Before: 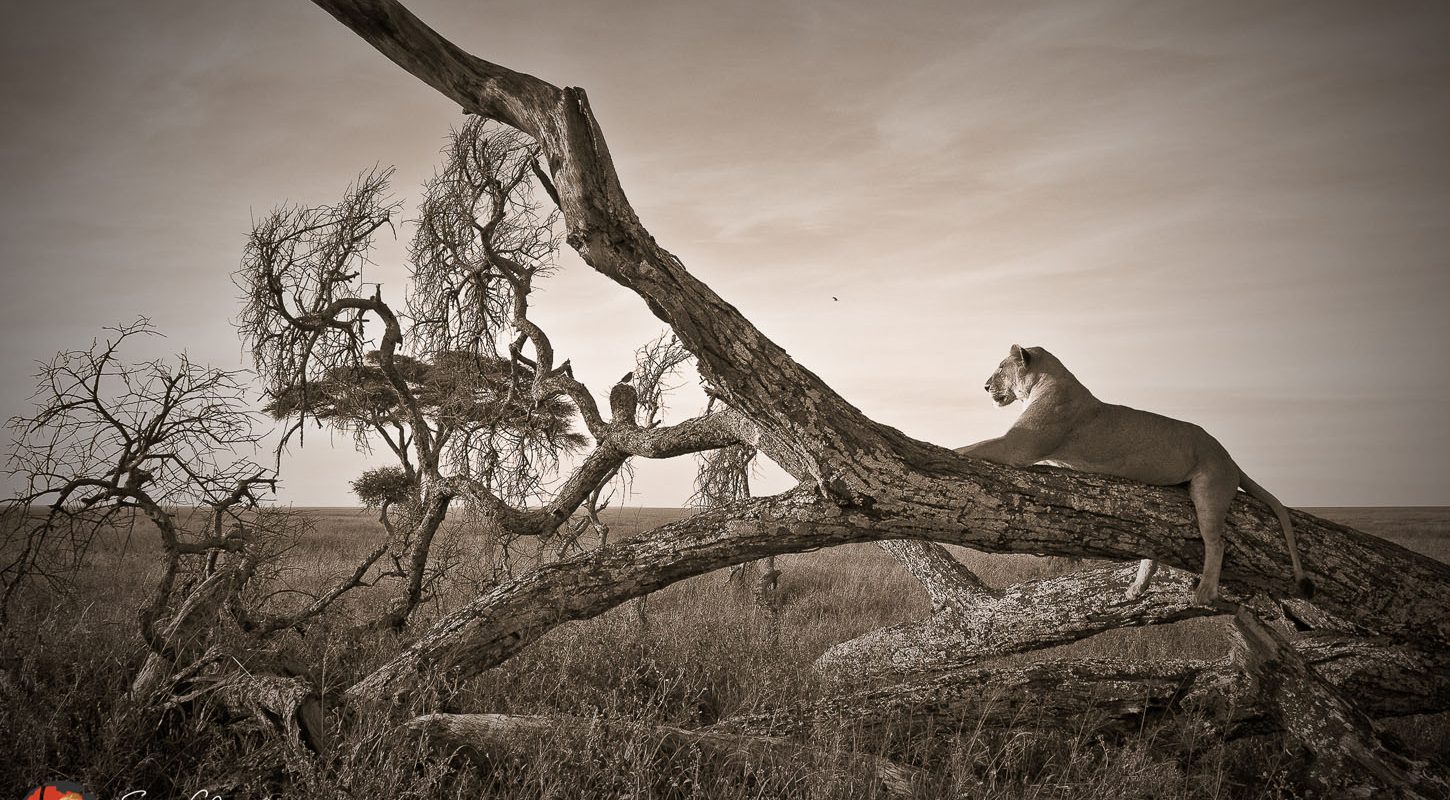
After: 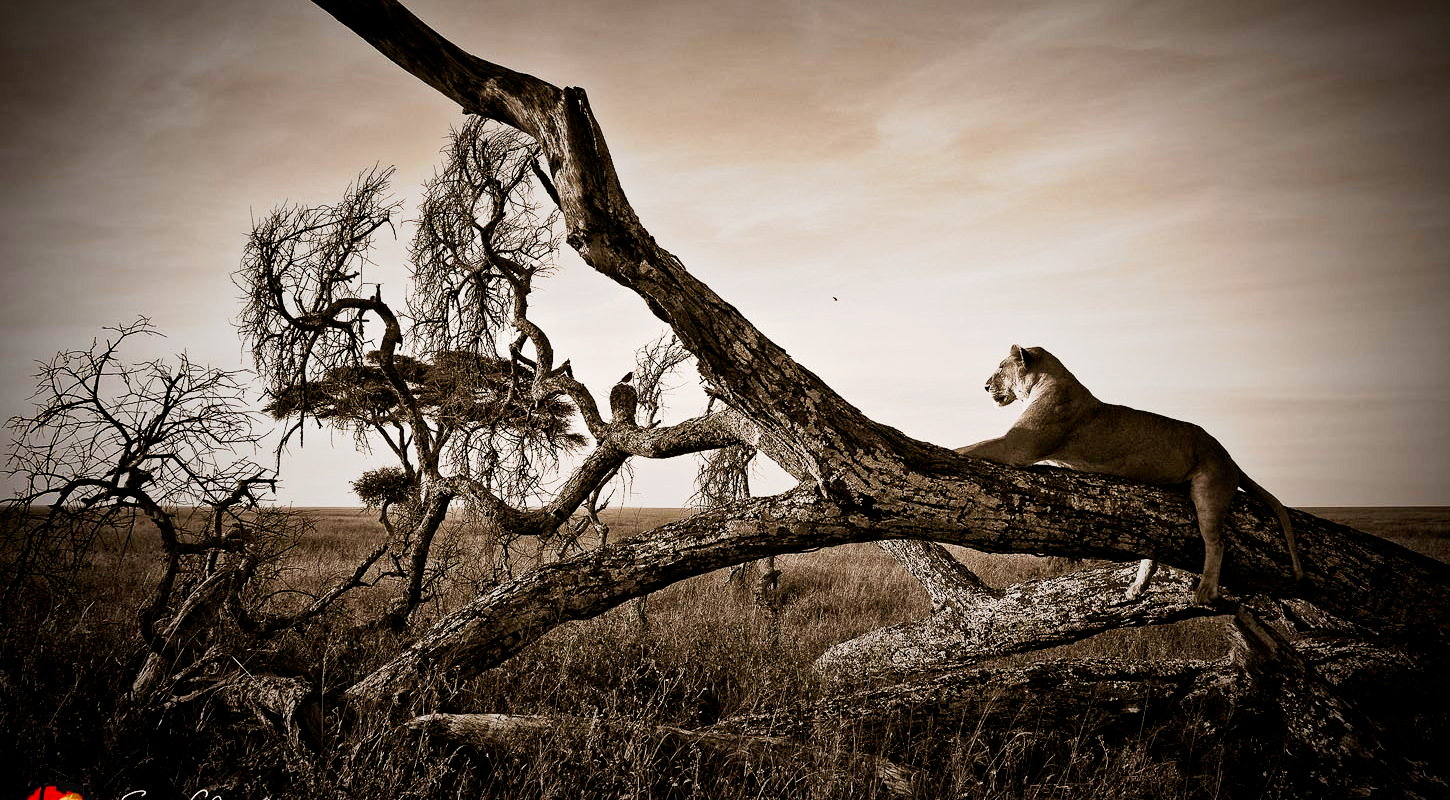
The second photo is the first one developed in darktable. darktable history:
tone curve: curves: ch0 [(0, 0) (0.003, 0.001) (0.011, 0.001) (0.025, 0.001) (0.044, 0.001) (0.069, 0.003) (0.1, 0.007) (0.136, 0.013) (0.177, 0.032) (0.224, 0.083) (0.277, 0.157) (0.335, 0.237) (0.399, 0.334) (0.468, 0.446) (0.543, 0.562) (0.623, 0.683) (0.709, 0.801) (0.801, 0.869) (0.898, 0.918) (1, 1)], preserve colors none
exposure: black level correction 0.012, compensate highlight preservation false
